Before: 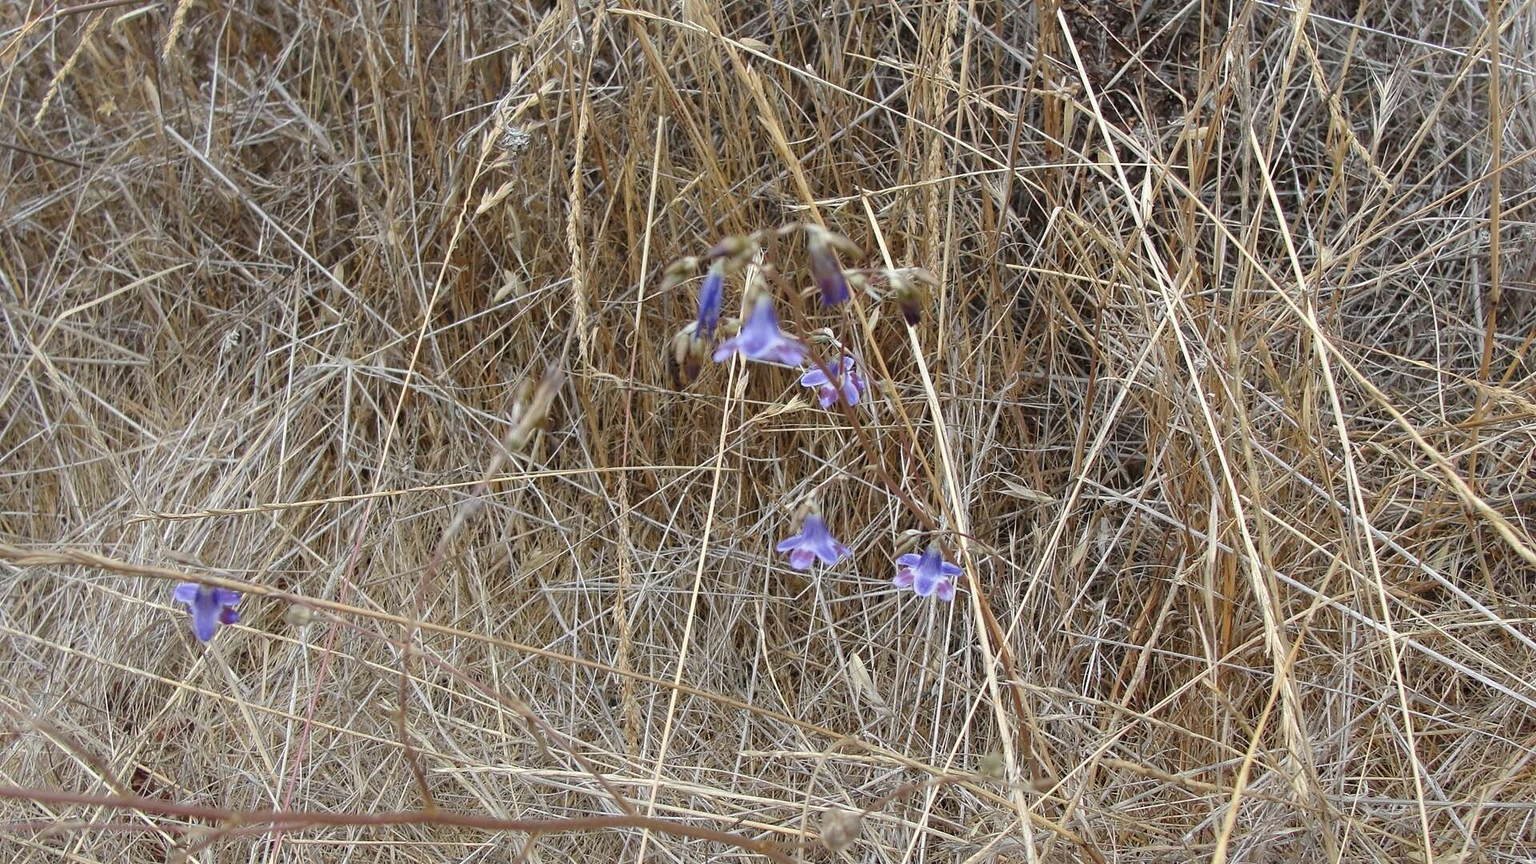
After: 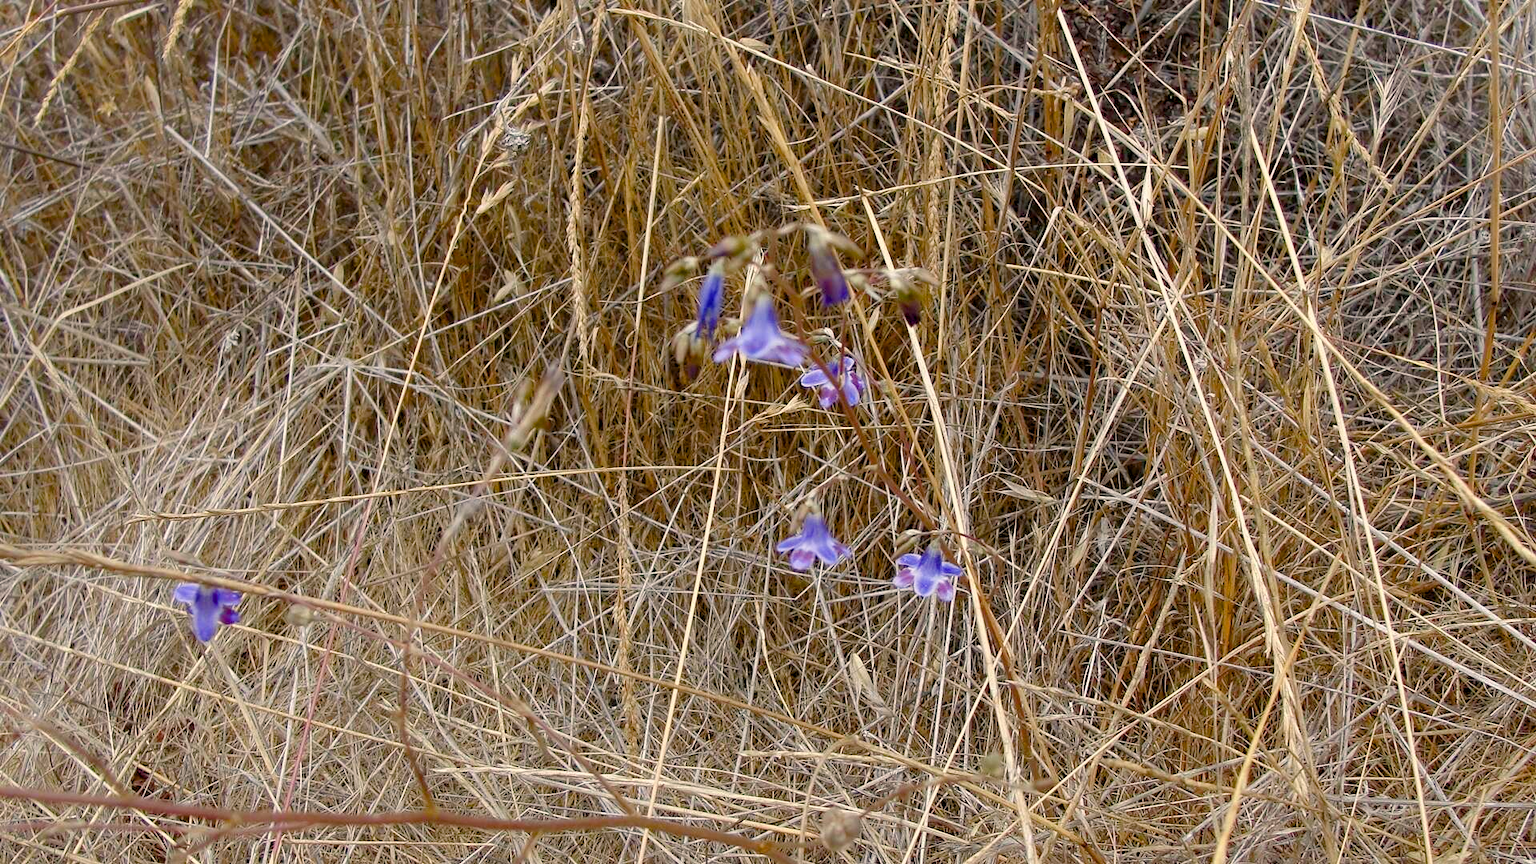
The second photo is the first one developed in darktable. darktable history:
color balance rgb: power › hue 72.57°, highlights gain › chroma 2.848%, highlights gain › hue 60.82°, global offset › luminance -0.843%, perceptual saturation grading › global saturation 20%, perceptual saturation grading › highlights -25.488%, perceptual saturation grading › shadows 49.912%, global vibrance 20%
